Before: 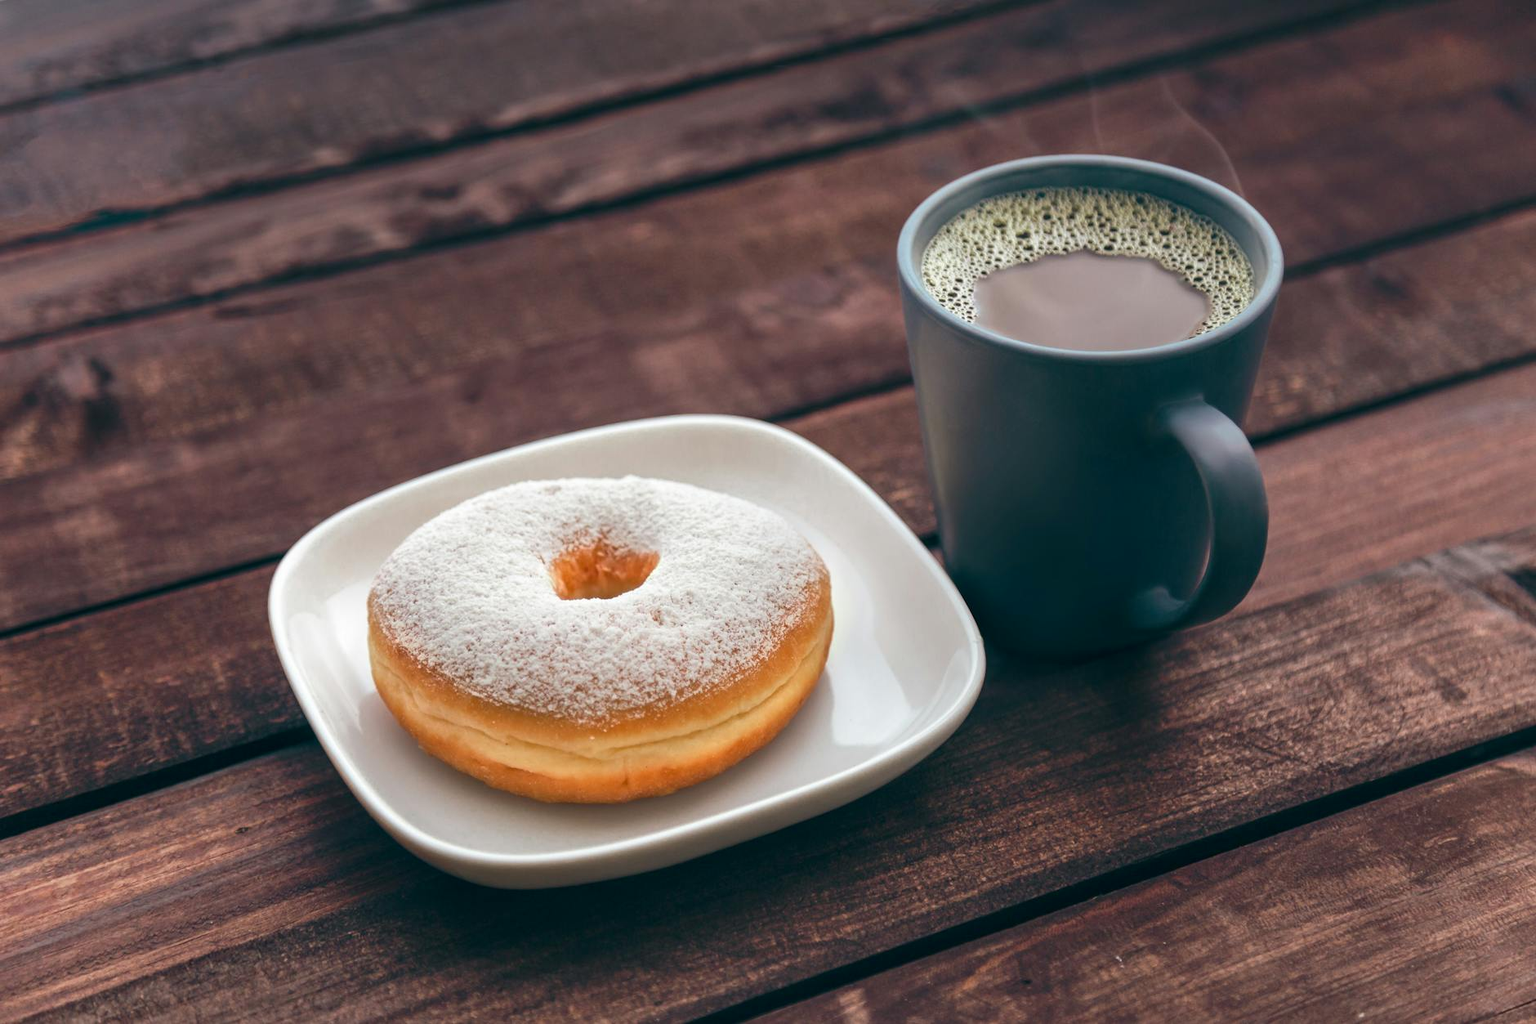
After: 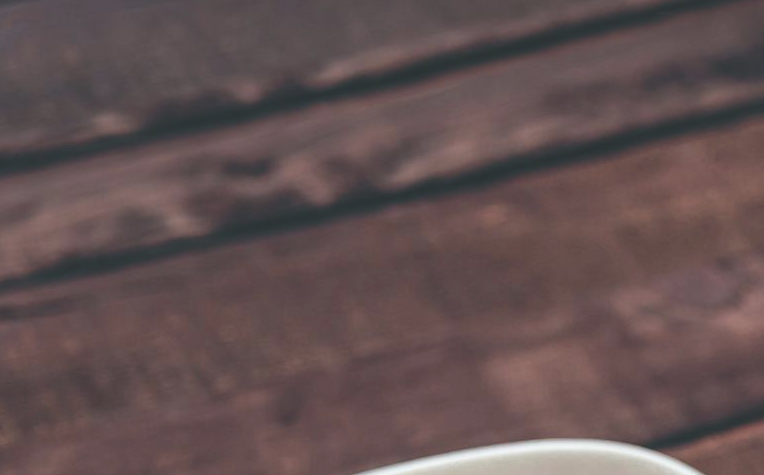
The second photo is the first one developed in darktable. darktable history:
exposure: black level correction -0.025, exposure -0.118 EV, compensate highlight preservation false
crop: left 15.512%, top 5.462%, right 43.835%, bottom 56.564%
